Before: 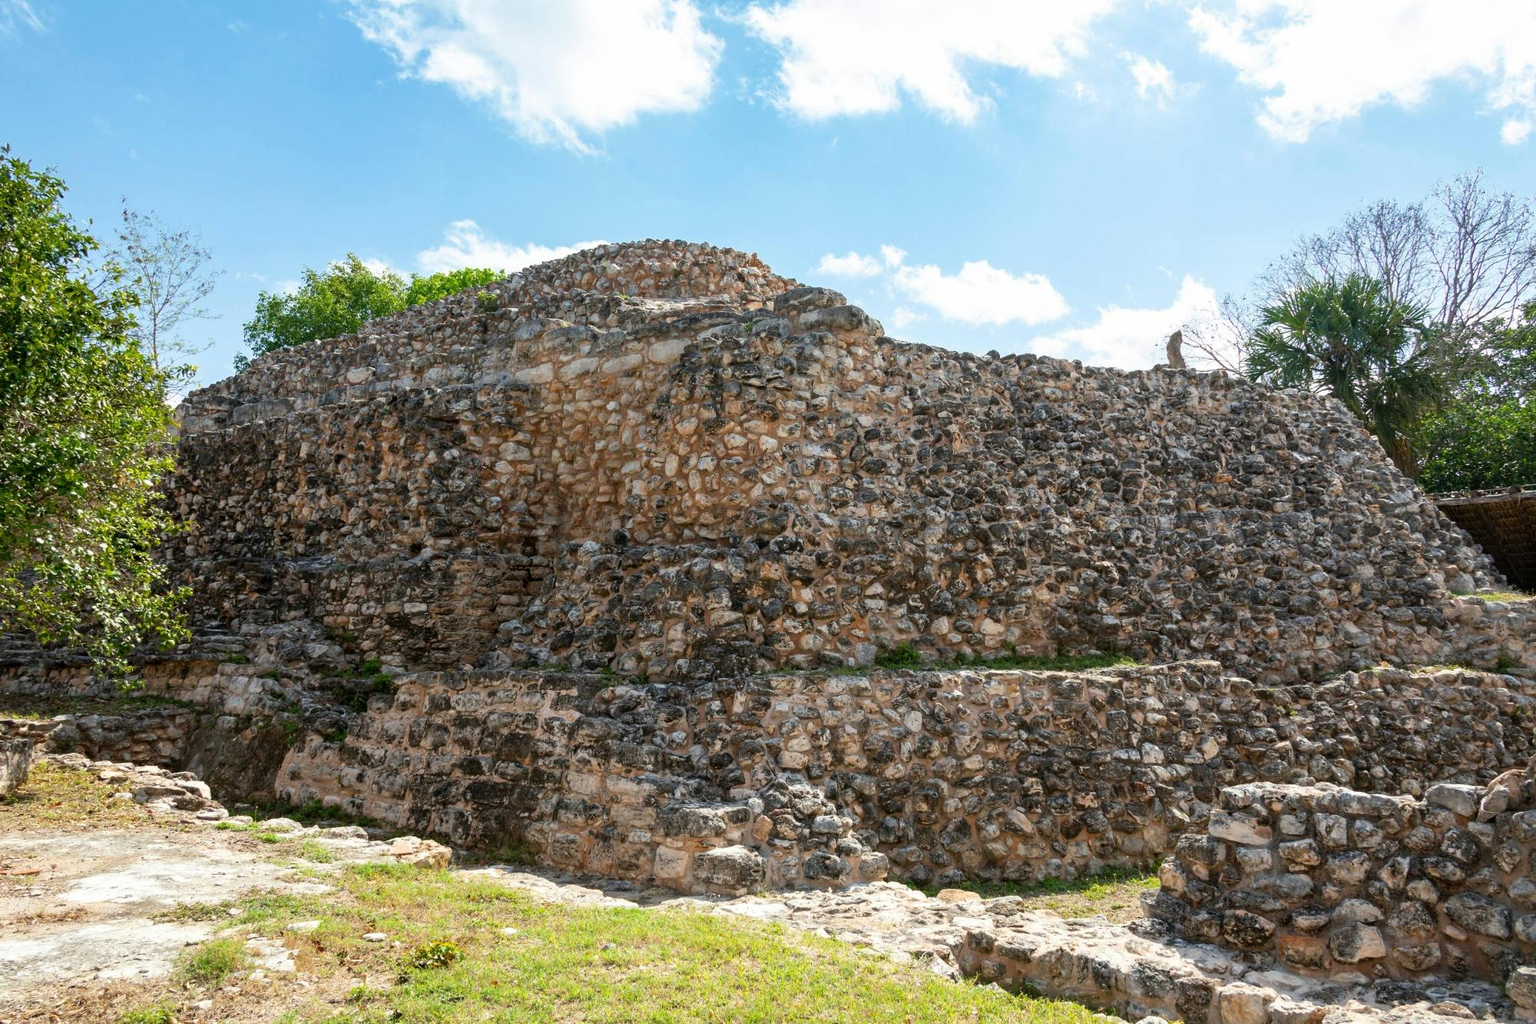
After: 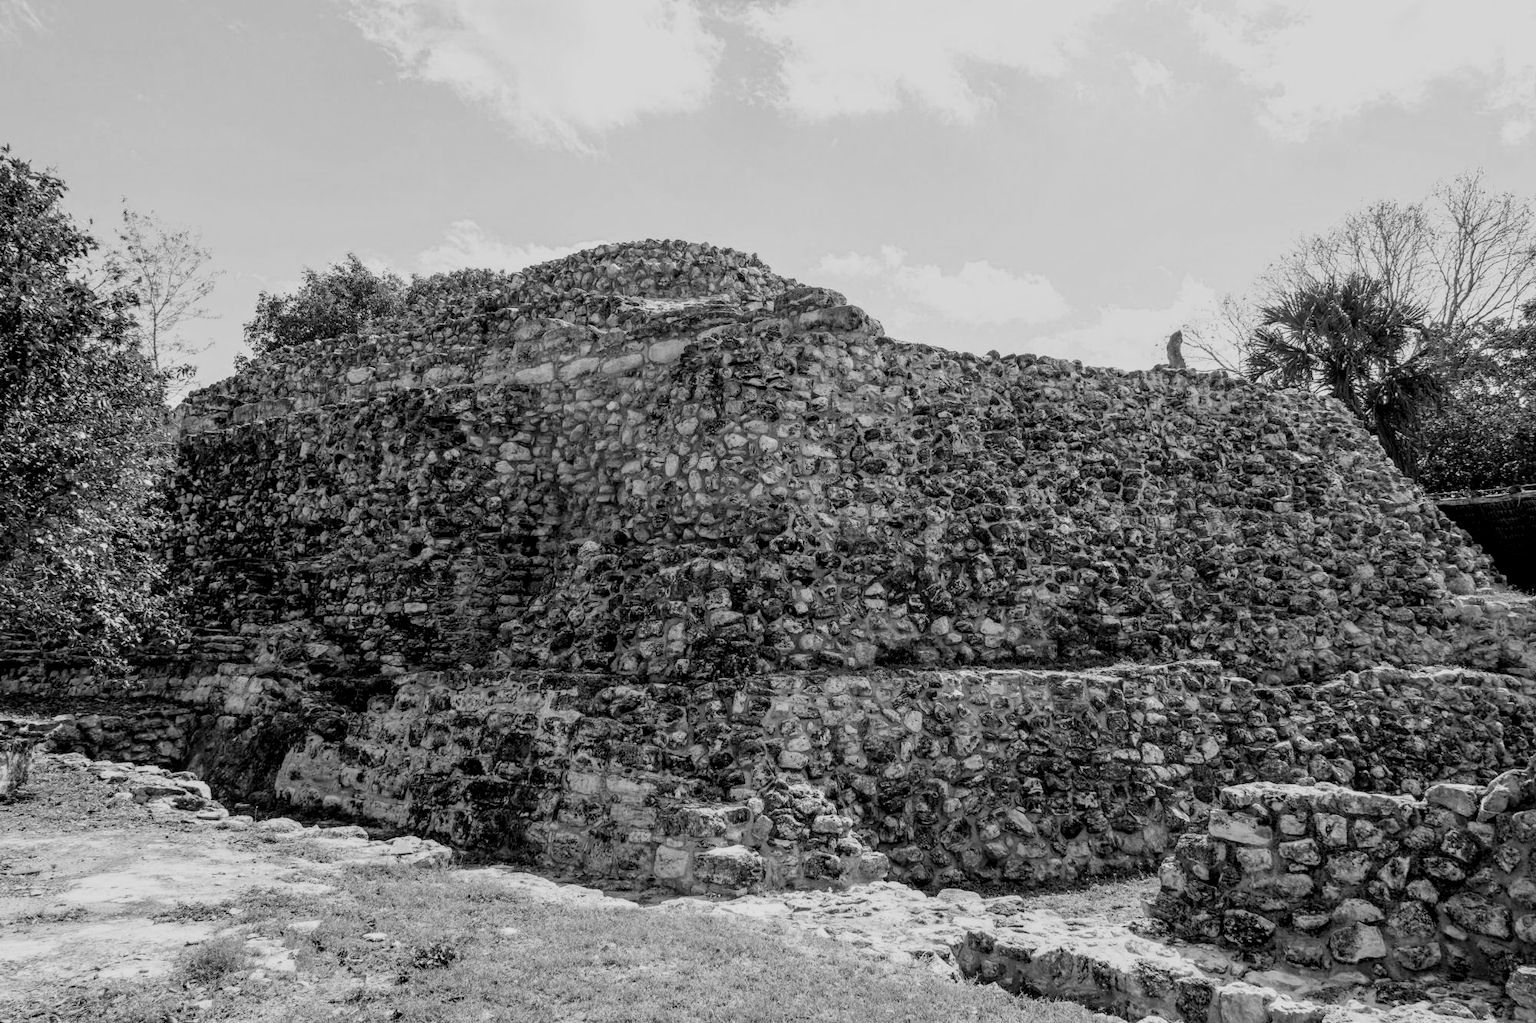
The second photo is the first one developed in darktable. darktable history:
filmic rgb: black relative exposure -7.74 EV, white relative exposure 4.37 EV, hardness 3.75, latitude 38.53%, contrast 0.981, highlights saturation mix 9.2%, shadows ↔ highlights balance 4.77%, preserve chrominance no, color science v5 (2021)
color calibration: output gray [0.246, 0.254, 0.501, 0], x 0.372, y 0.386, temperature 4285.13 K
local contrast: on, module defaults
